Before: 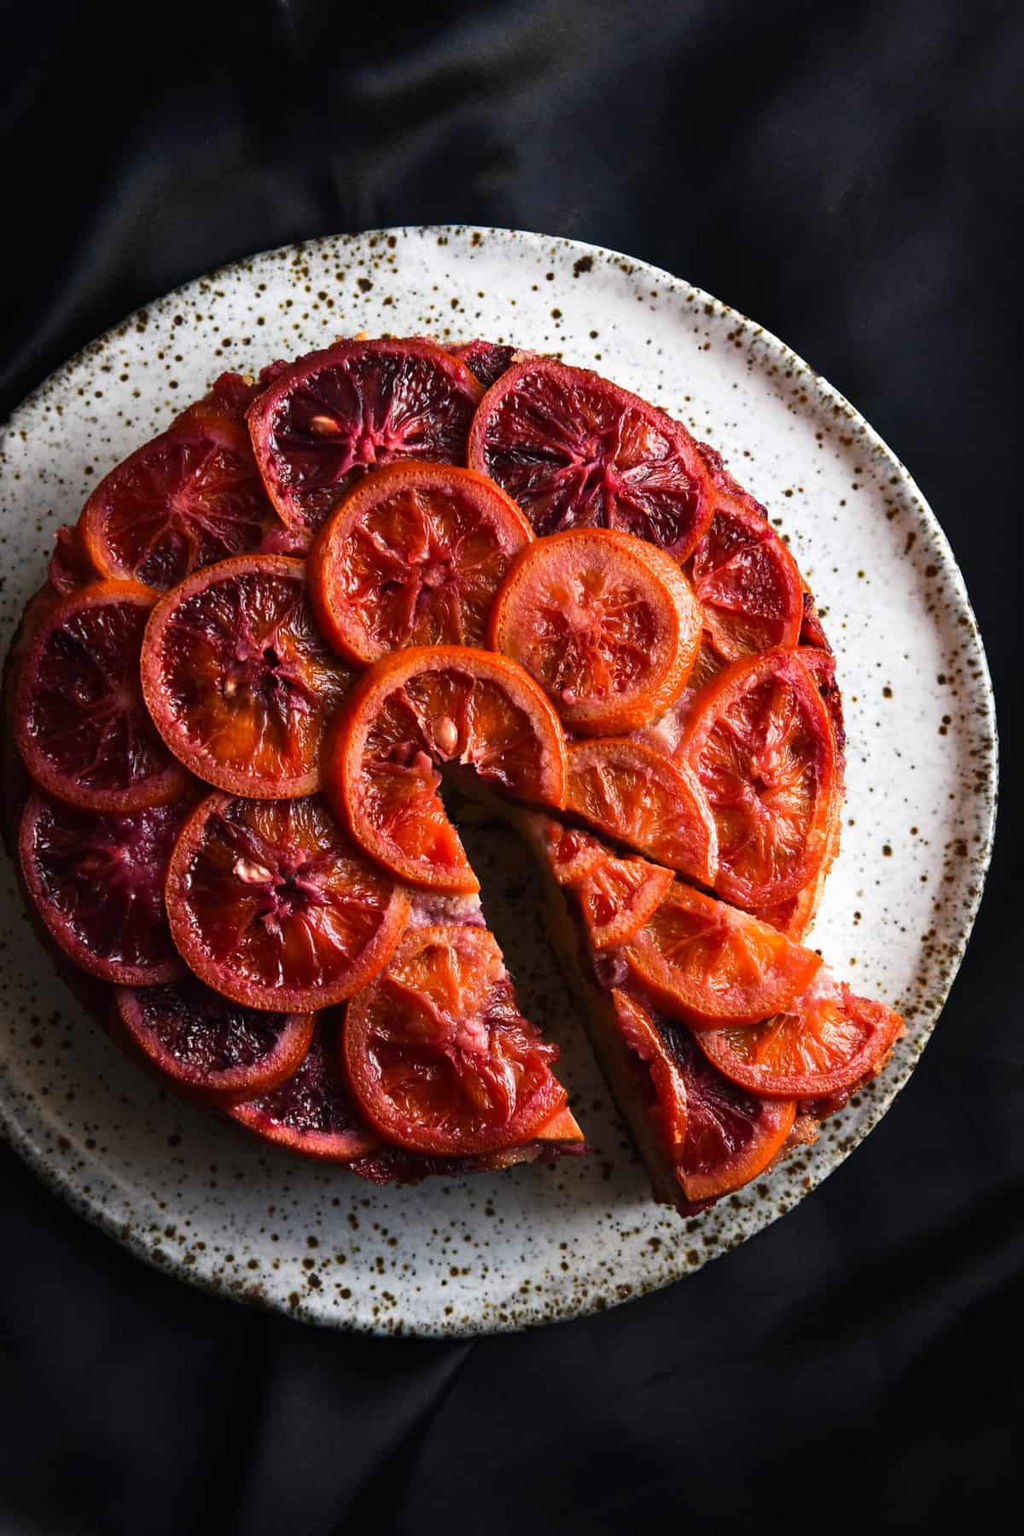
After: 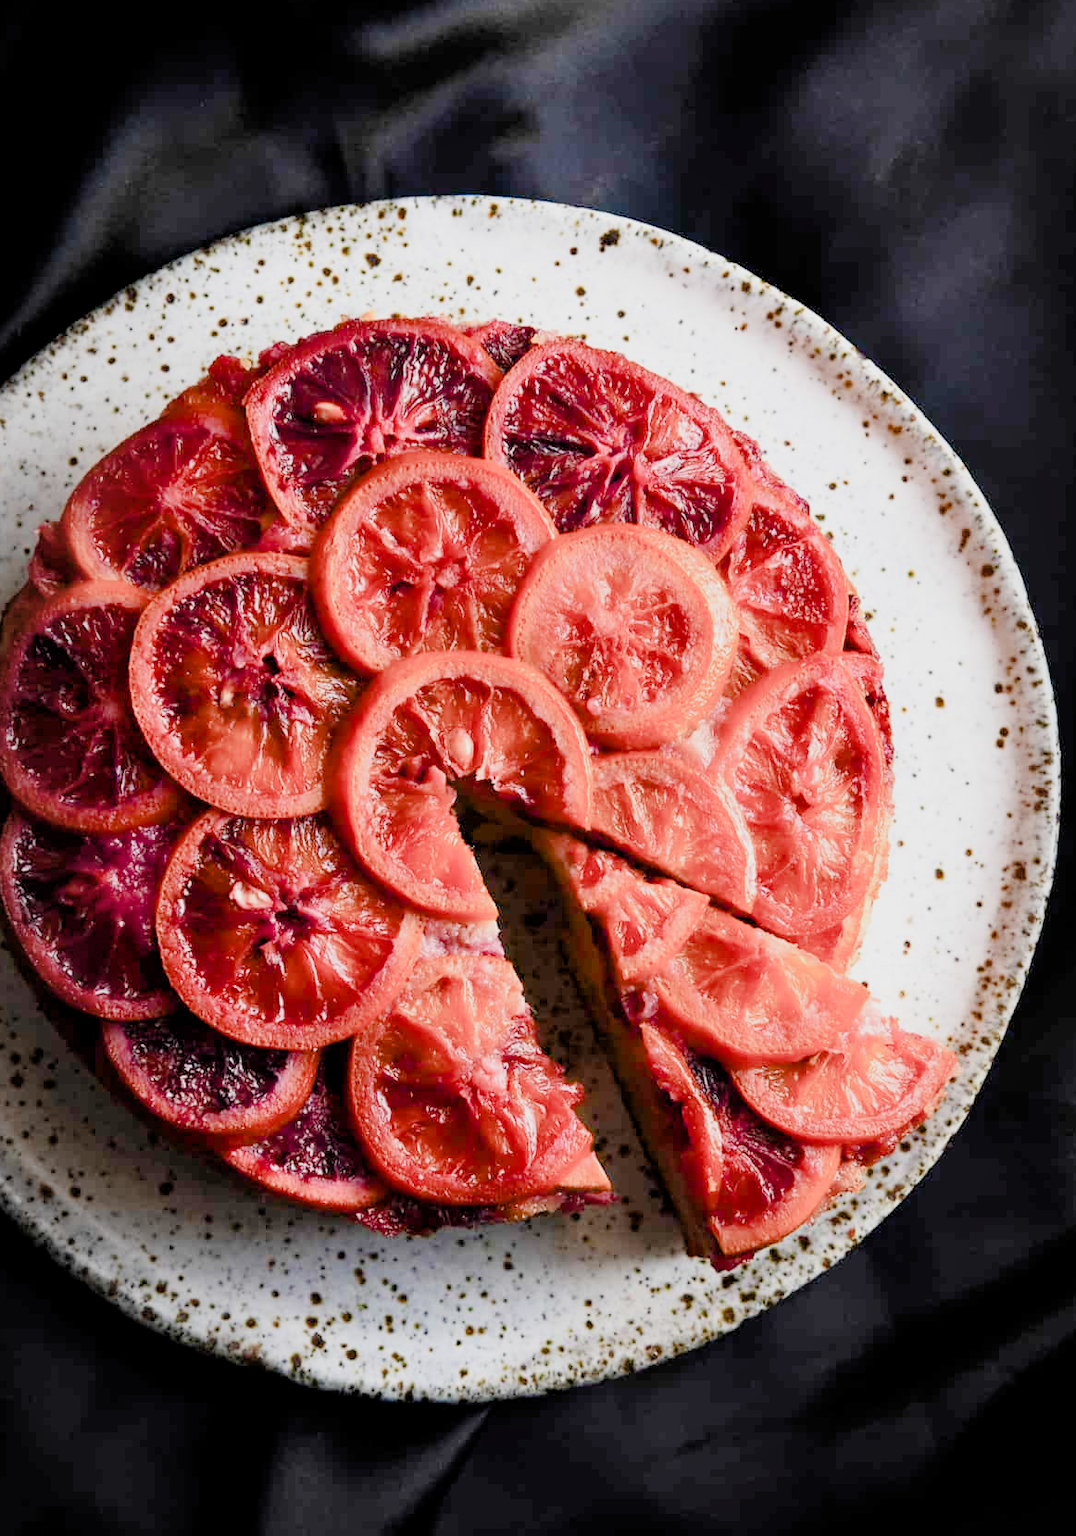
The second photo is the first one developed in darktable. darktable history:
crop: left 2.163%, top 2.956%, right 0.846%, bottom 4.829%
exposure: black level correction 0.001, exposure 1.814 EV, compensate highlight preservation false
vignetting: brightness -0.281, automatic ratio true
filmic rgb: middle gray luminance 18.06%, black relative exposure -7.52 EV, white relative exposure 8.49 EV, target black luminance 0%, hardness 2.23, latitude 18.58%, contrast 0.891, highlights saturation mix 5.45%, shadows ↔ highlights balance 10.55%
color balance rgb: perceptual saturation grading › global saturation 20%, perceptual saturation grading › highlights -49.349%, perceptual saturation grading › shadows 24.344%
